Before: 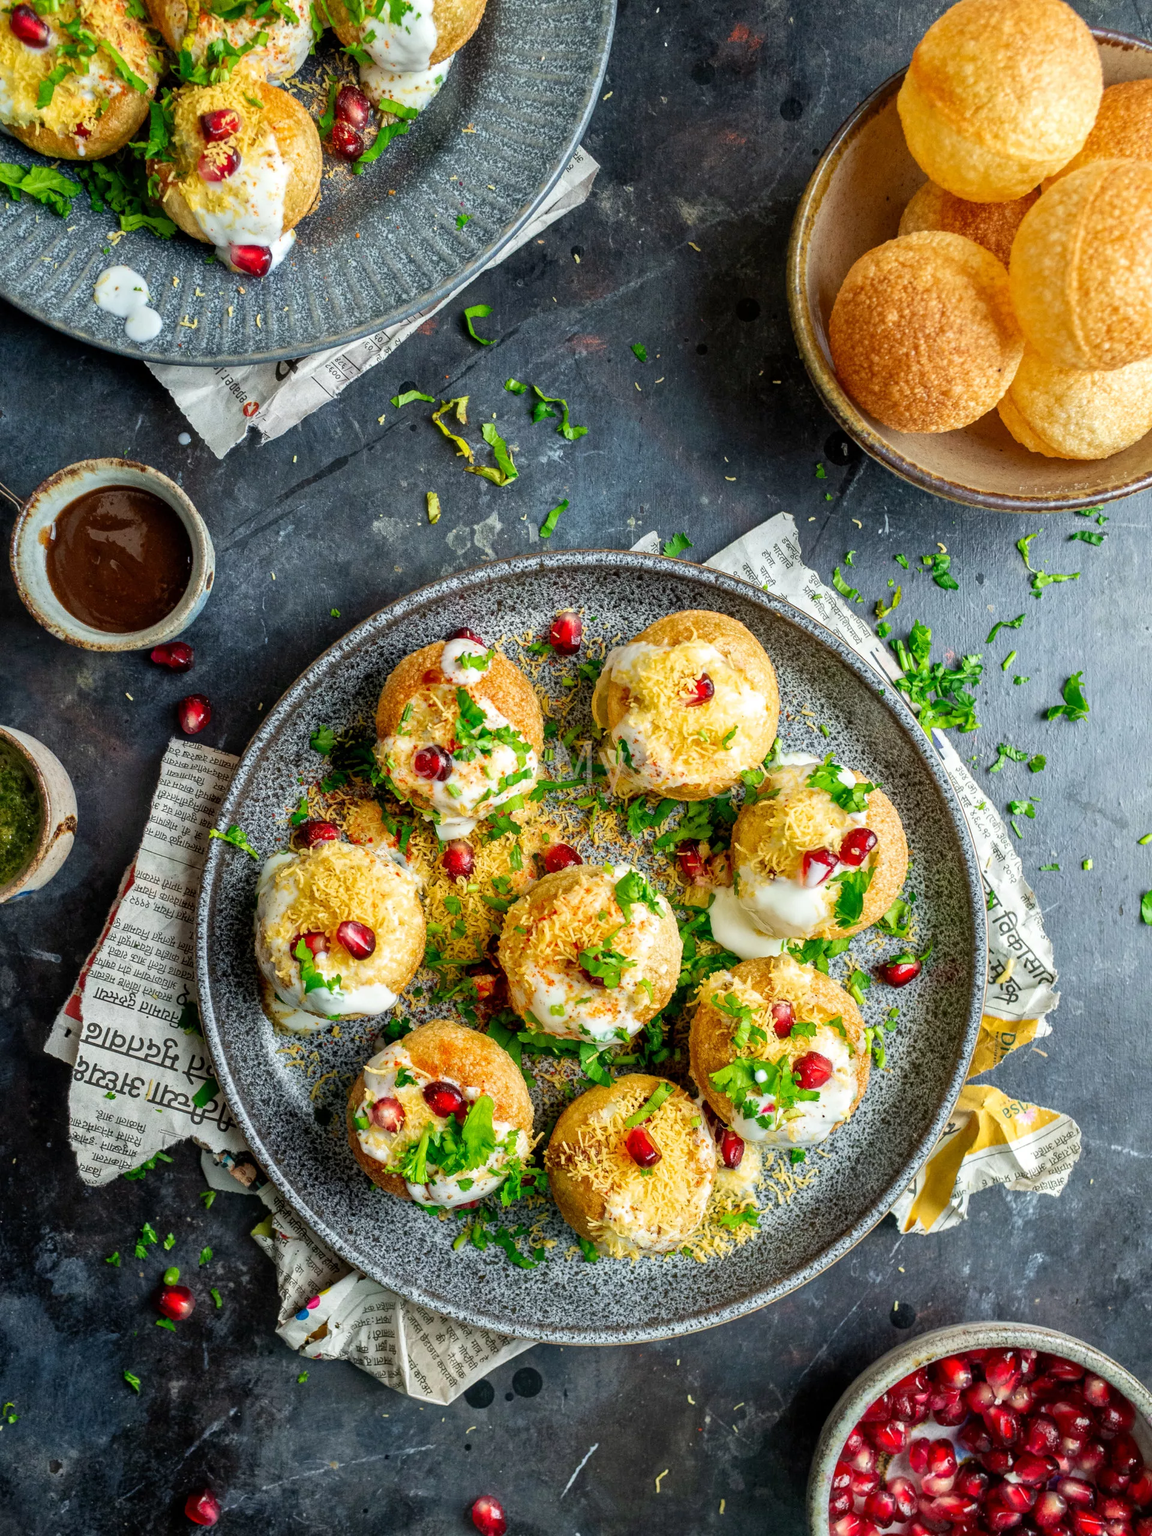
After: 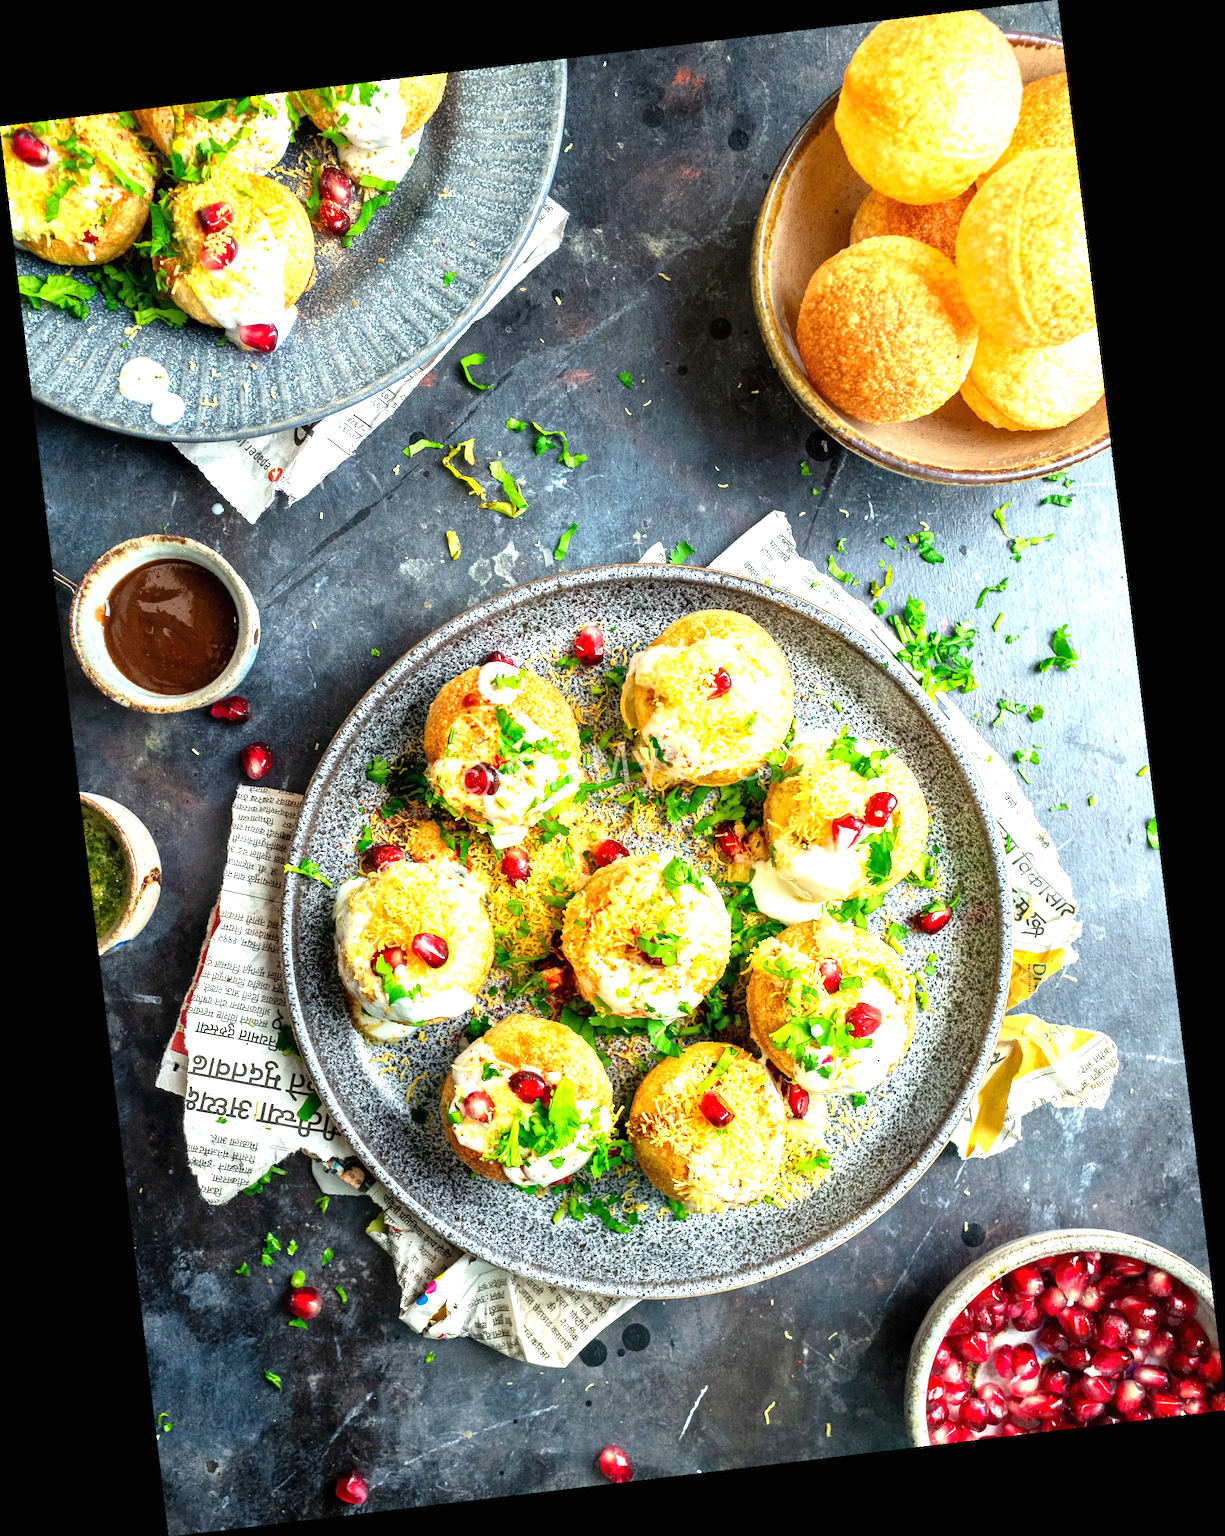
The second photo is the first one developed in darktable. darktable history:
rotate and perspective: rotation -6.83°, automatic cropping off
exposure: black level correction 0, exposure 1.2 EV, compensate highlight preservation false
